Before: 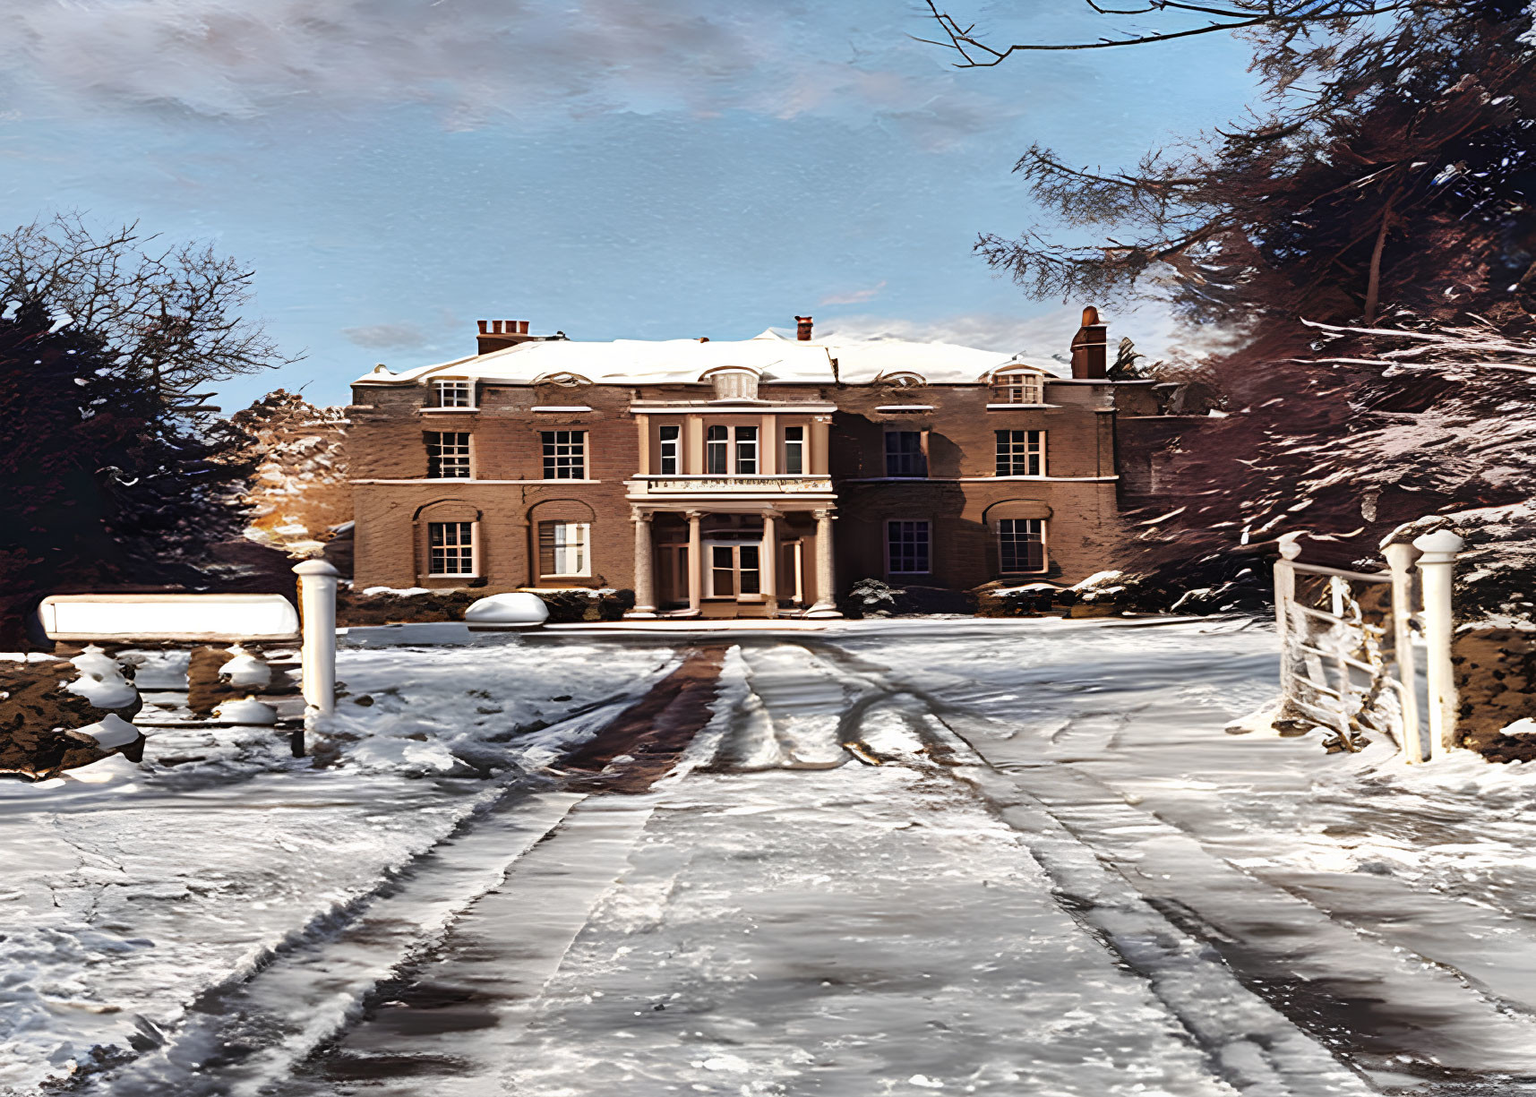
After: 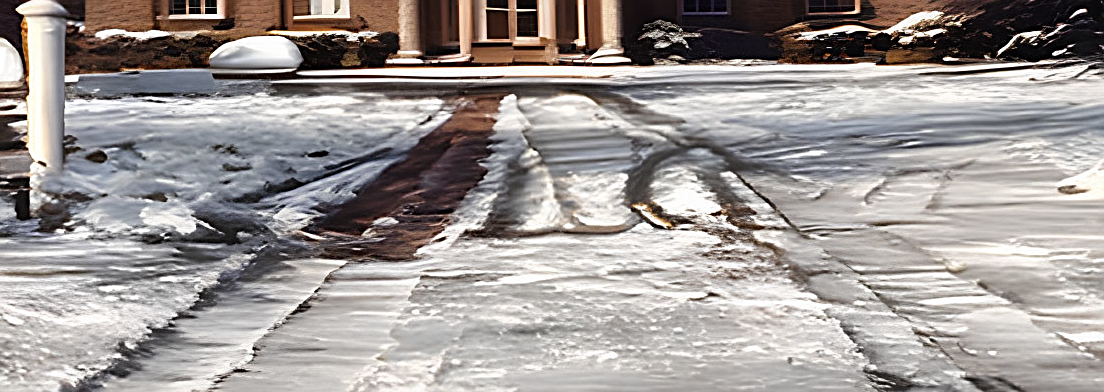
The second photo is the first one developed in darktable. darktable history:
crop: left 18.091%, top 51.13%, right 17.525%, bottom 16.85%
sharpen: on, module defaults
